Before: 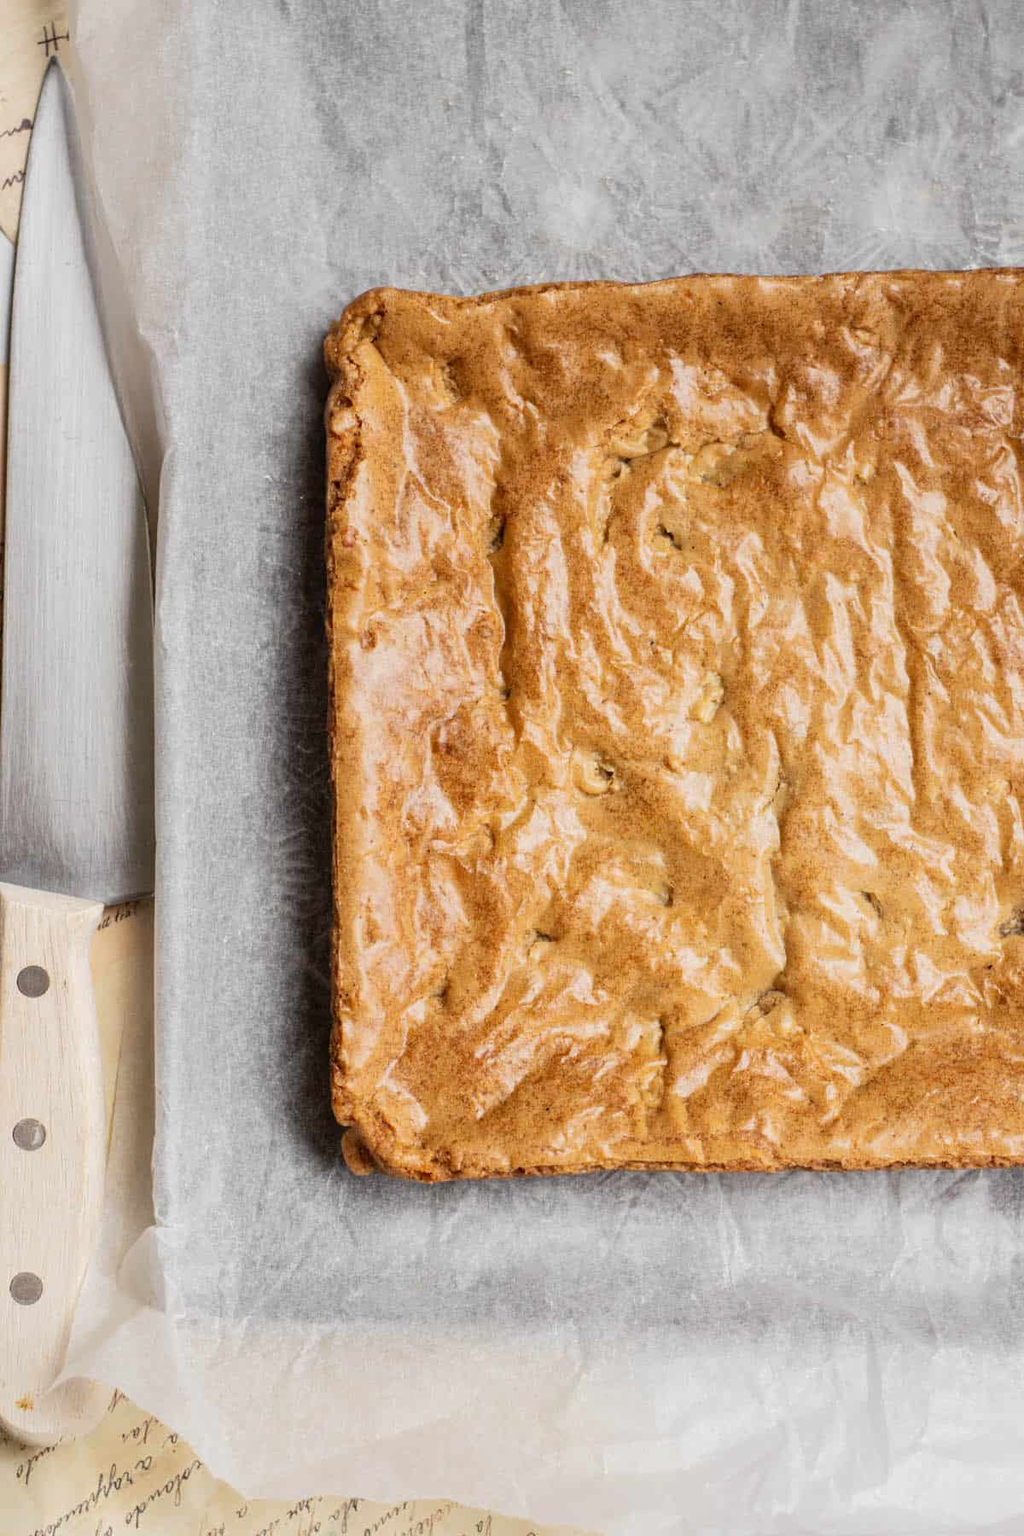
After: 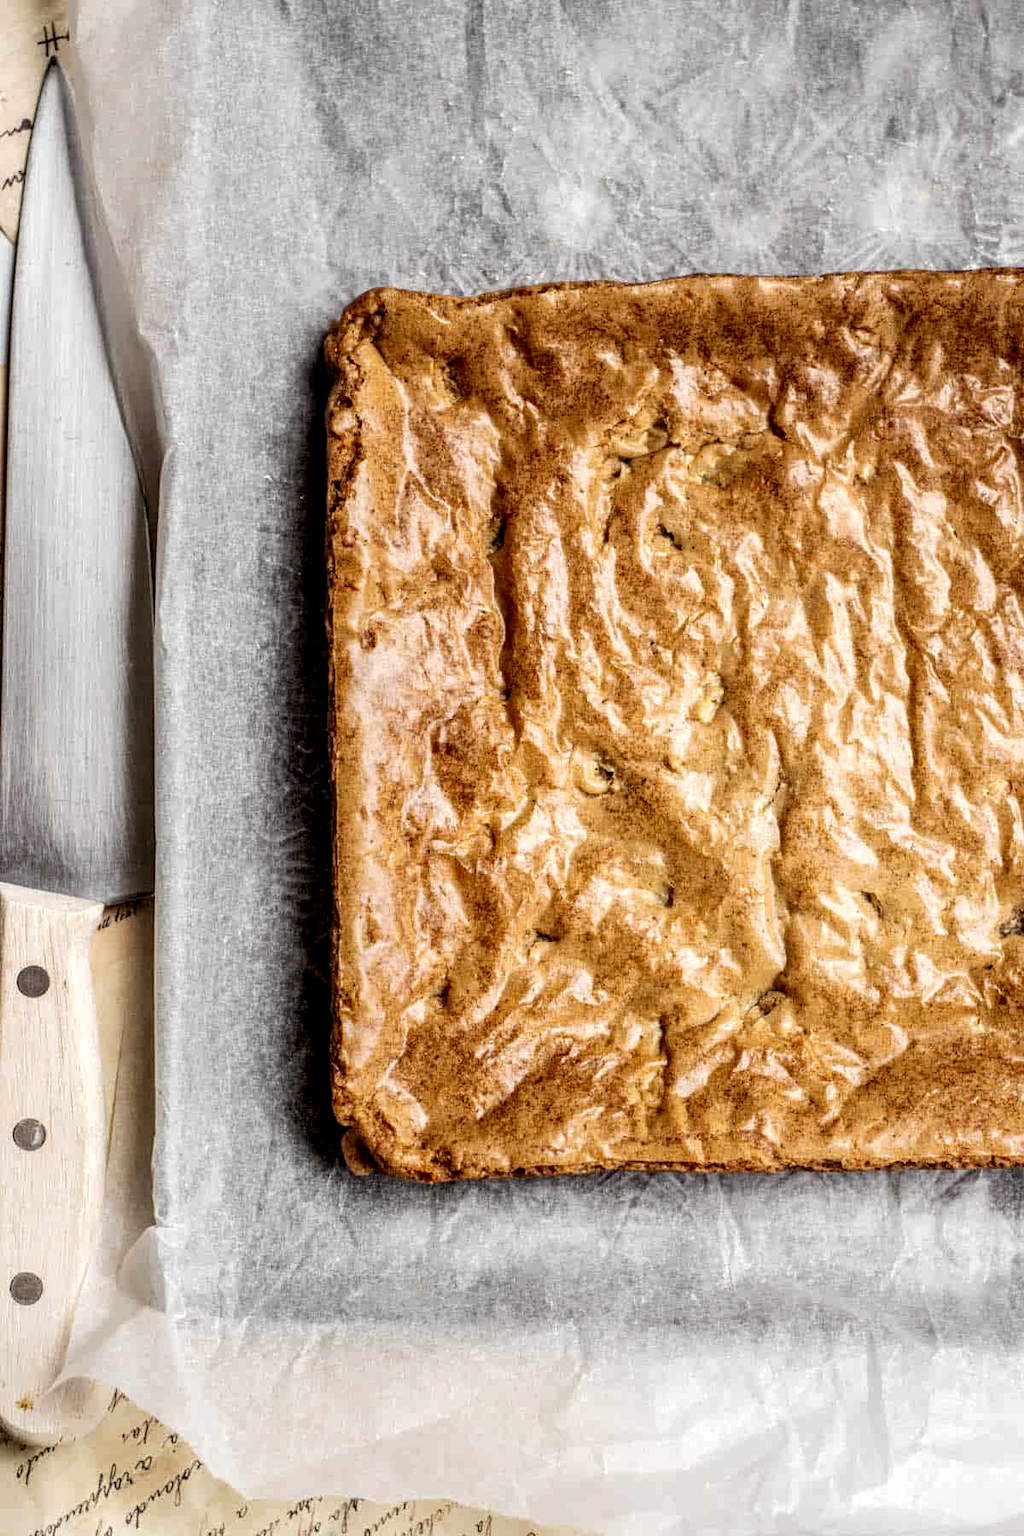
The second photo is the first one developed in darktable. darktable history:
local contrast: highlights 18%, detail 186%
